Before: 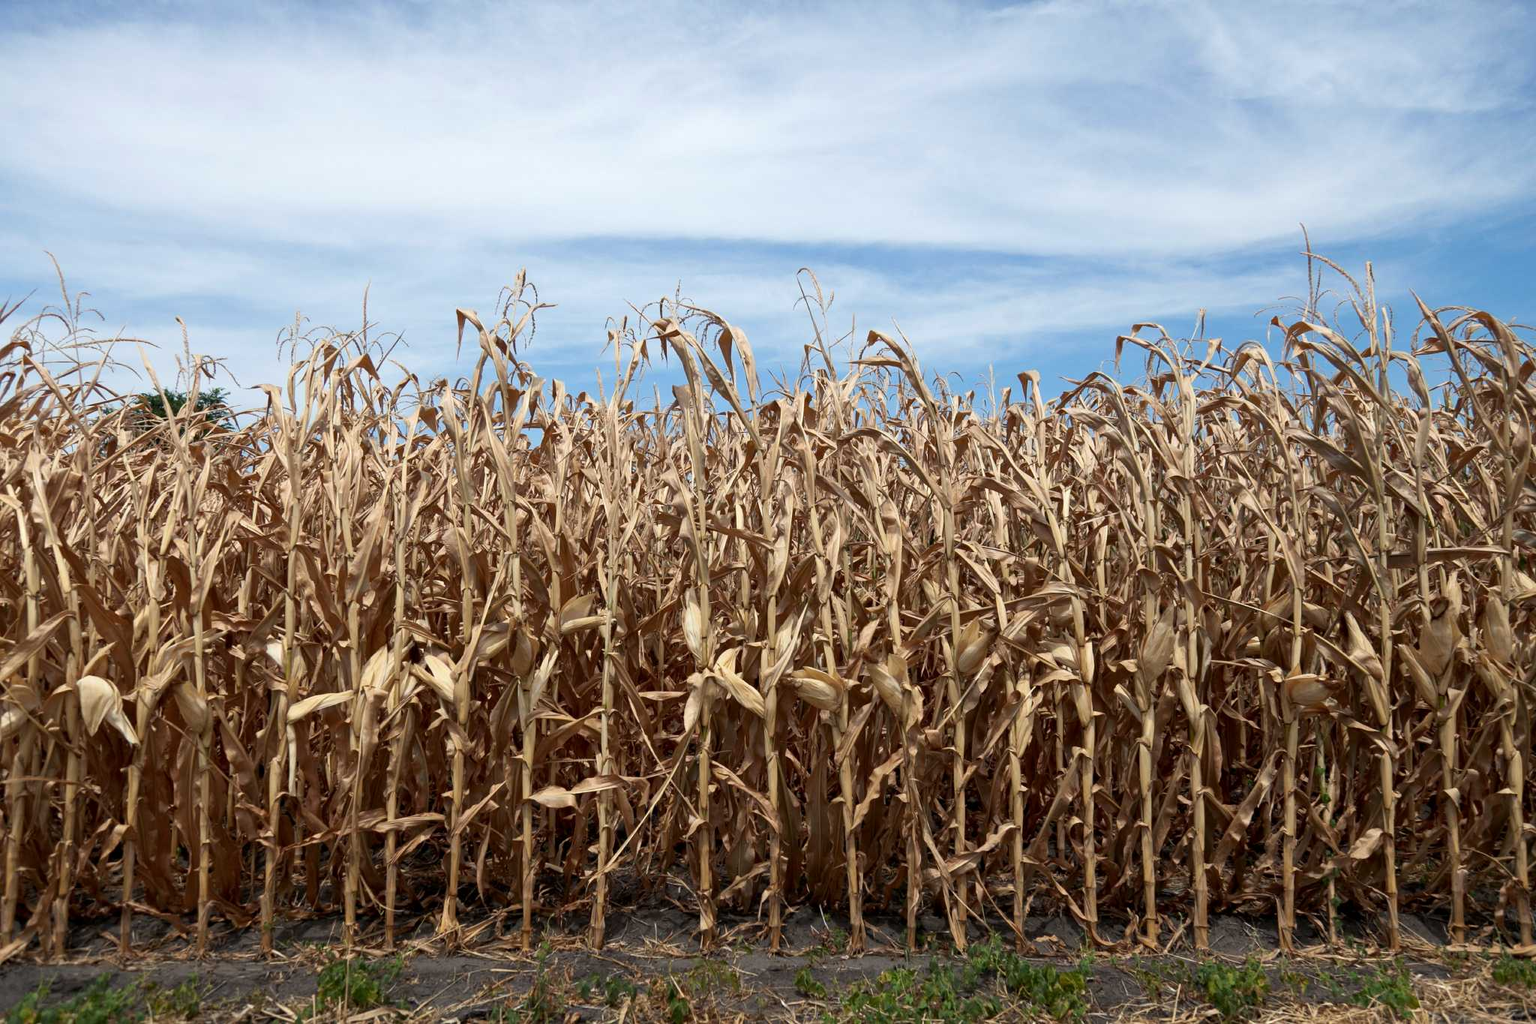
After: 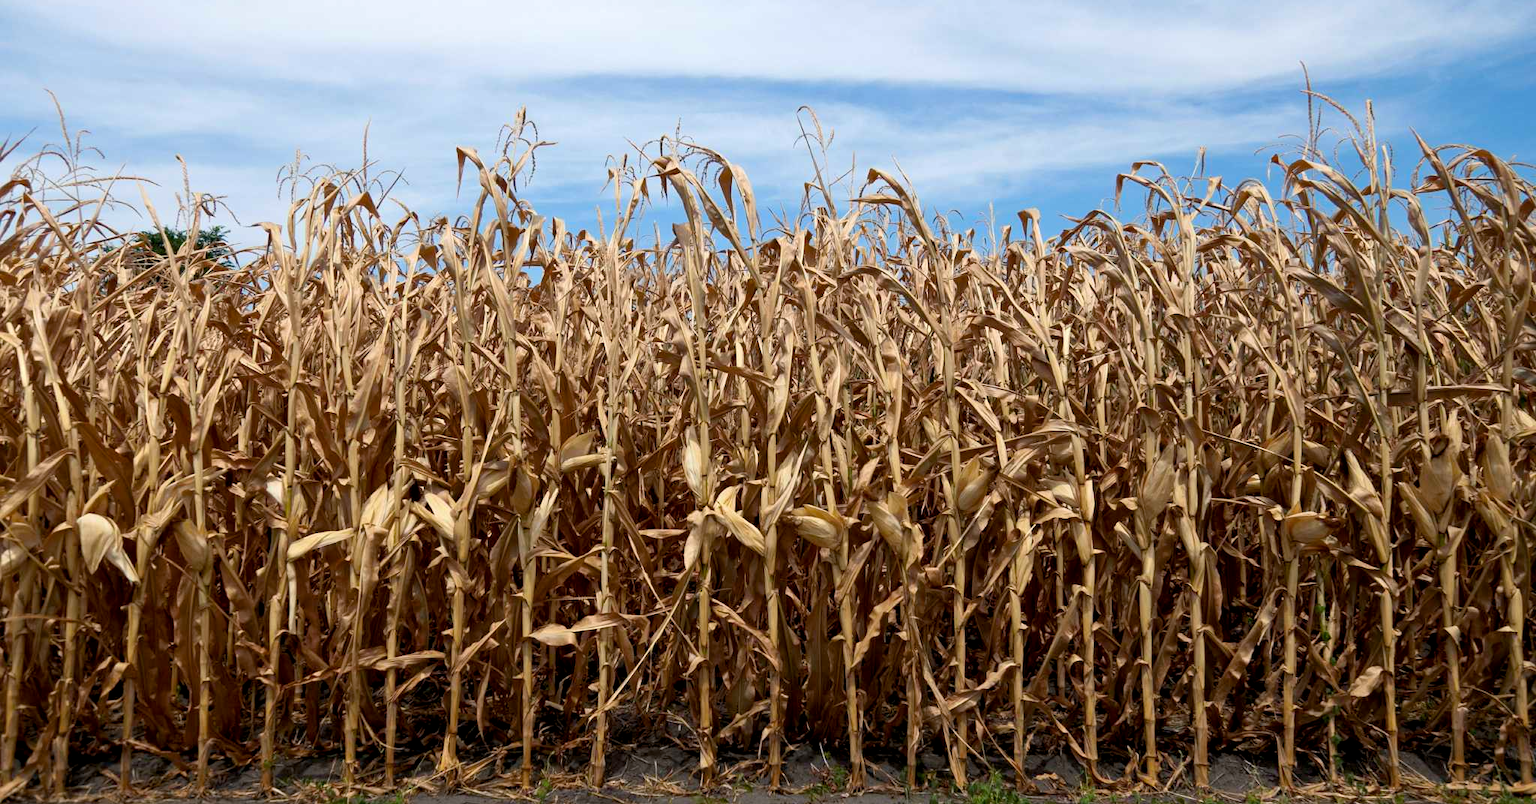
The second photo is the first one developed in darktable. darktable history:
crop and rotate: top 15.886%, bottom 5.509%
exposure: black level correction 0.005, exposure 0.016 EV, compensate exposure bias true, compensate highlight preservation false
color balance rgb: highlights gain › chroma 0.239%, highlights gain › hue 332.61°, perceptual saturation grading › global saturation 19.466%, global vibrance 3.098%
